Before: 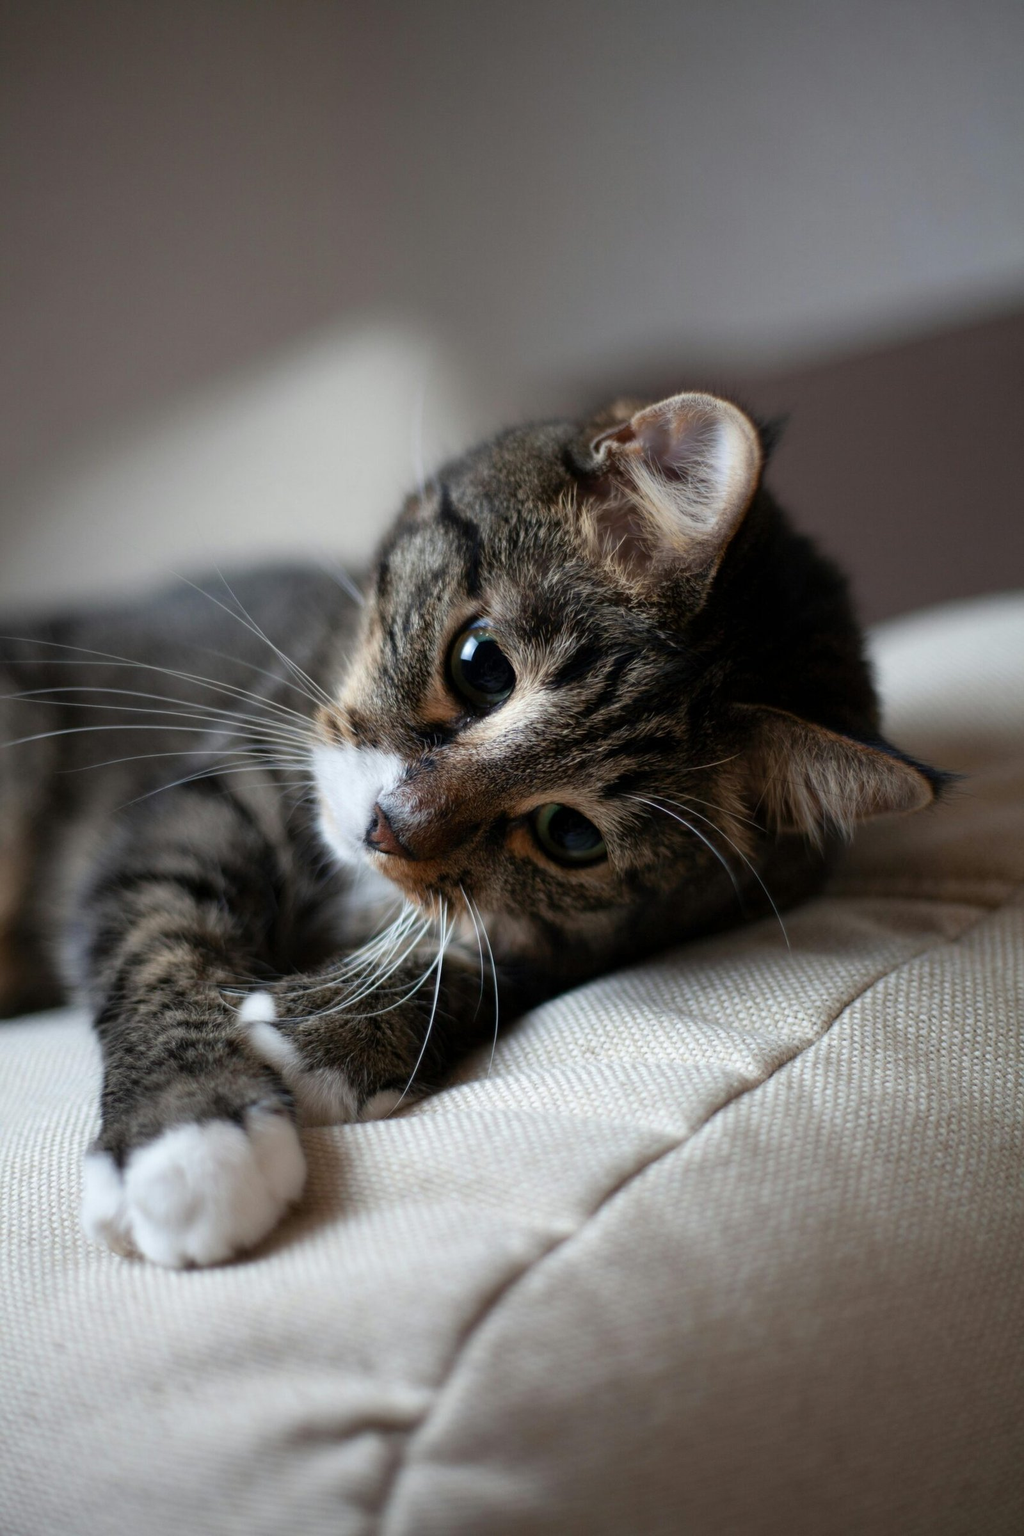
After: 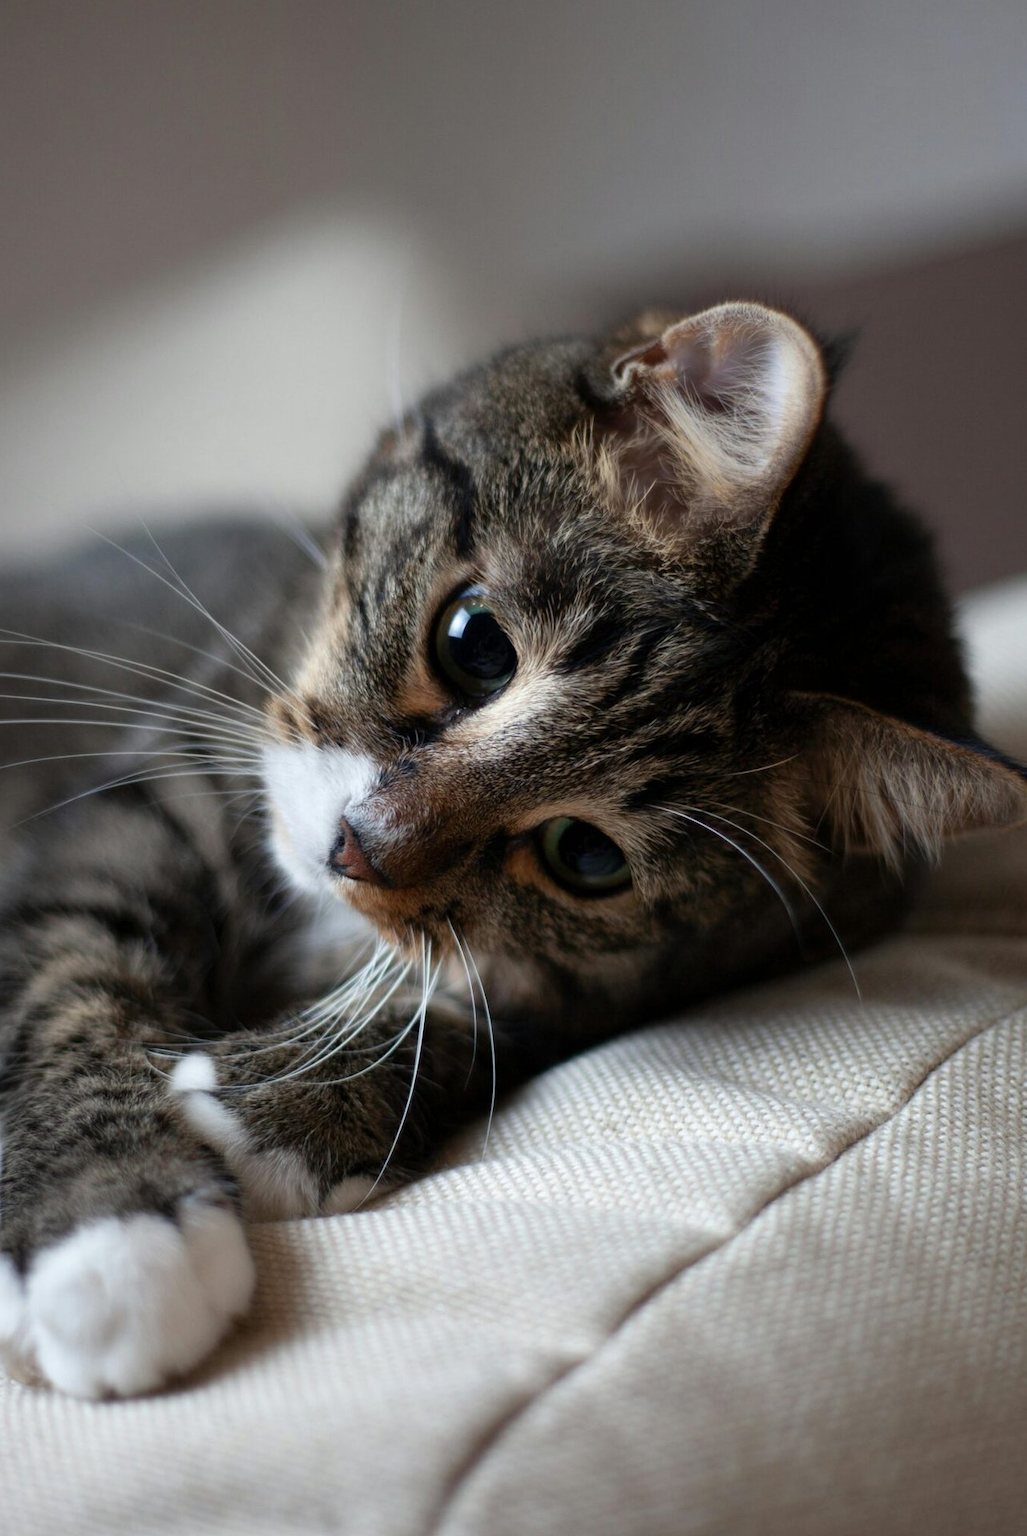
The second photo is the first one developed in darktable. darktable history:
crop and rotate: left 10.078%, top 9.915%, right 9.858%, bottom 10.261%
